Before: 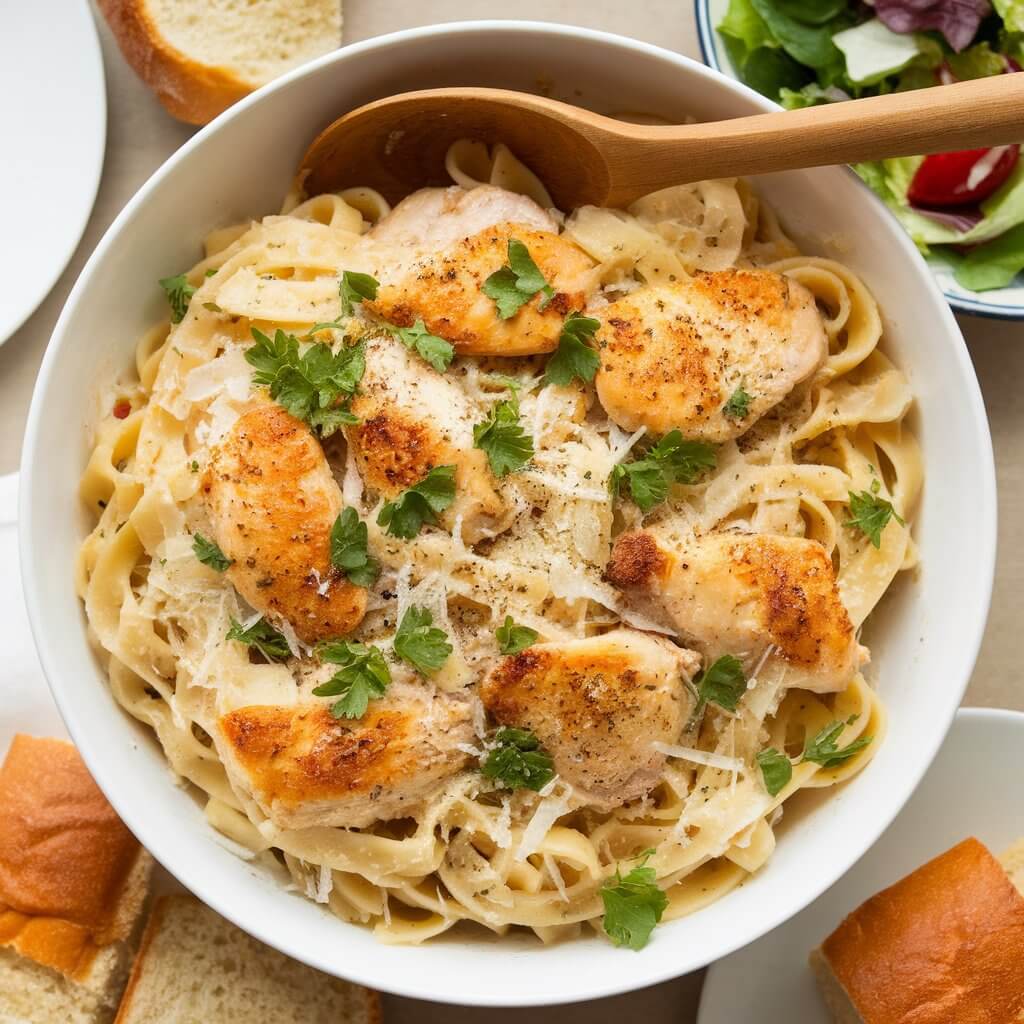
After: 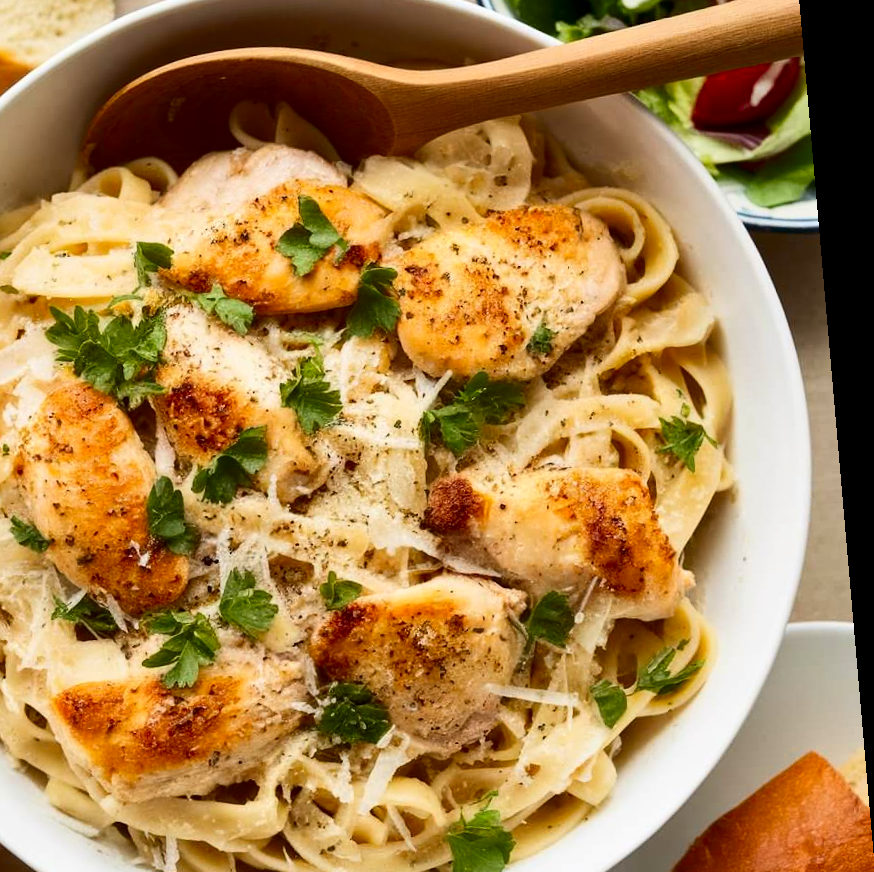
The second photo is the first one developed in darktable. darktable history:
rotate and perspective: rotation -4.98°, automatic cropping off
contrast brightness saturation: contrast 0.2, brightness -0.11, saturation 0.1
crop and rotate: left 20.74%, top 7.912%, right 0.375%, bottom 13.378%
